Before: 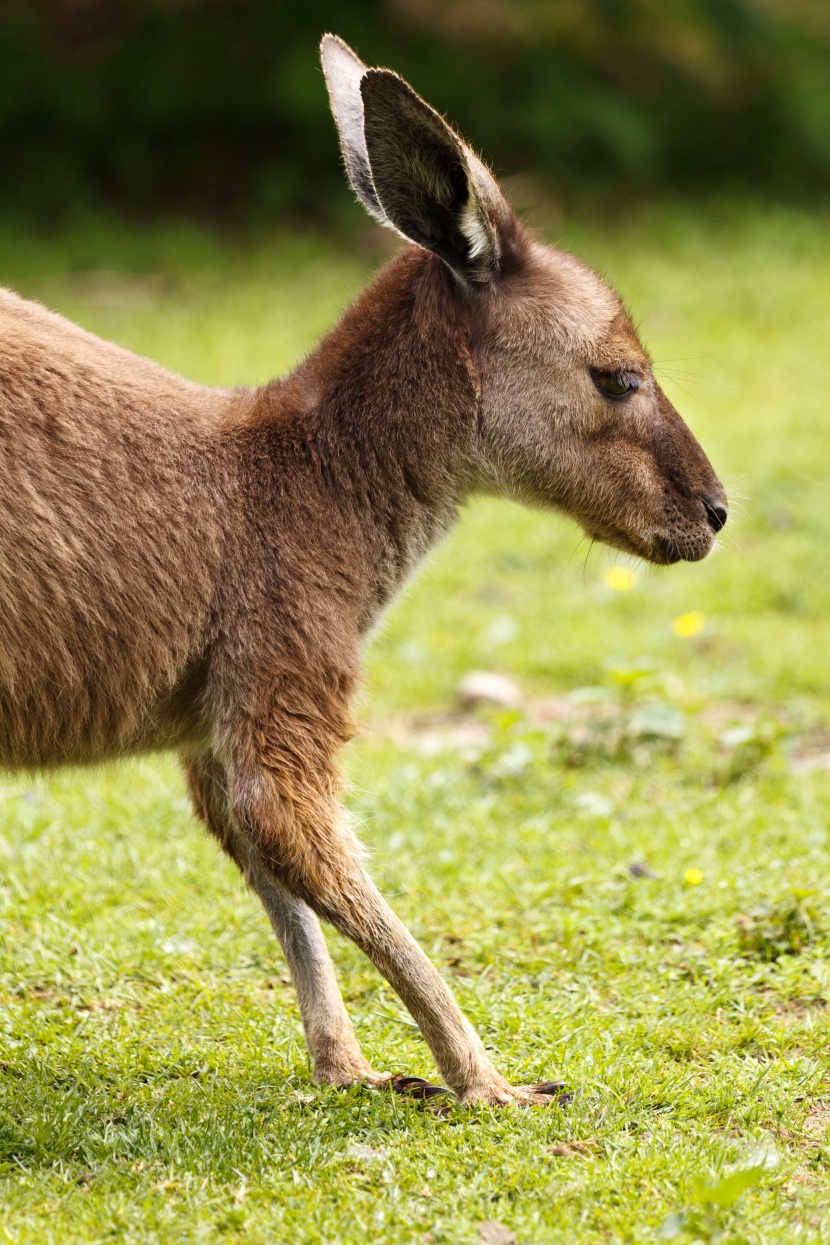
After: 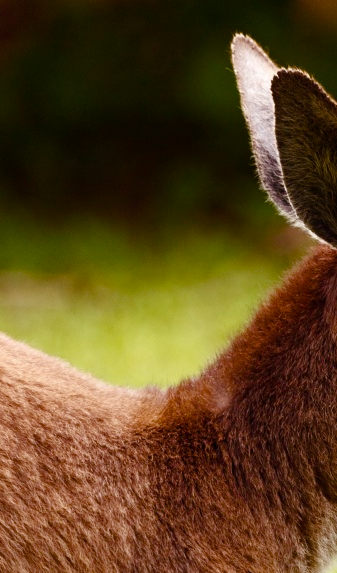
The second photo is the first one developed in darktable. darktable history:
crop and rotate: left 10.805%, top 0.05%, right 48.527%, bottom 53.853%
color balance rgb: power › luminance -7.991%, power › chroma 1.335%, power › hue 330.36°, perceptual saturation grading › global saturation 20%, perceptual saturation grading › highlights -25.884%, perceptual saturation grading › shadows 49.763%, global vibrance 20%
